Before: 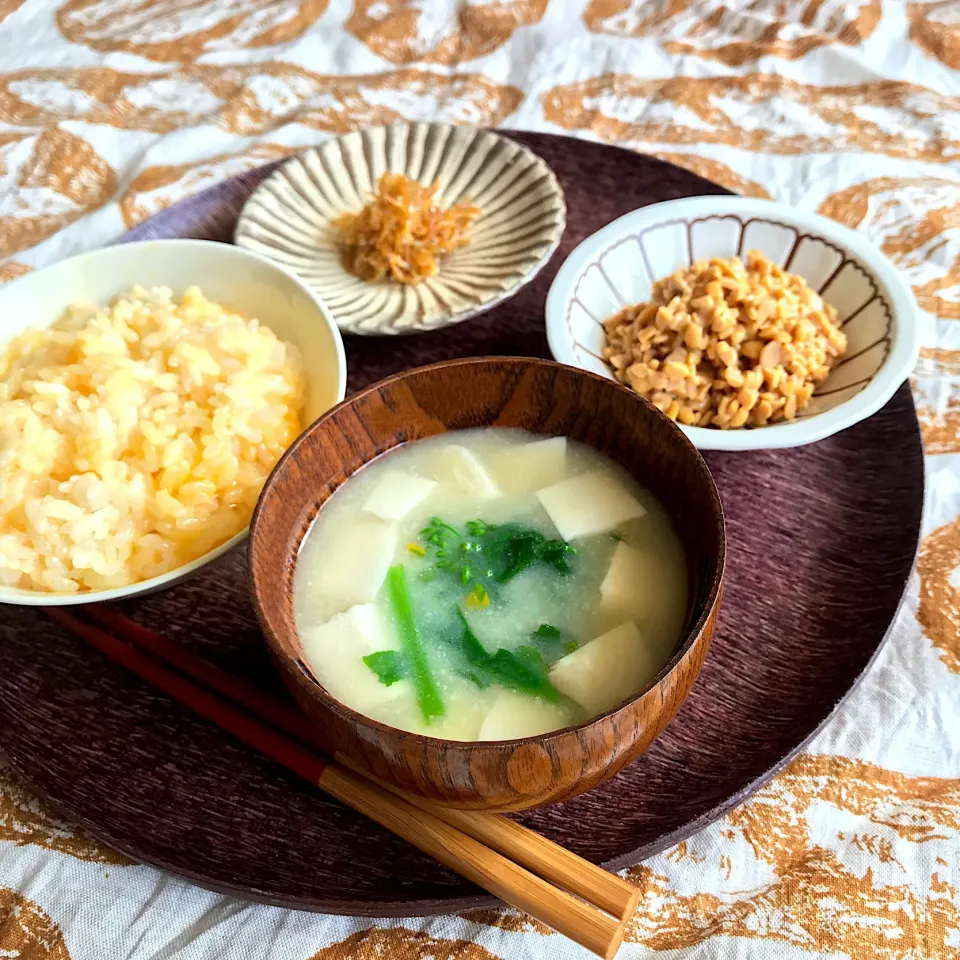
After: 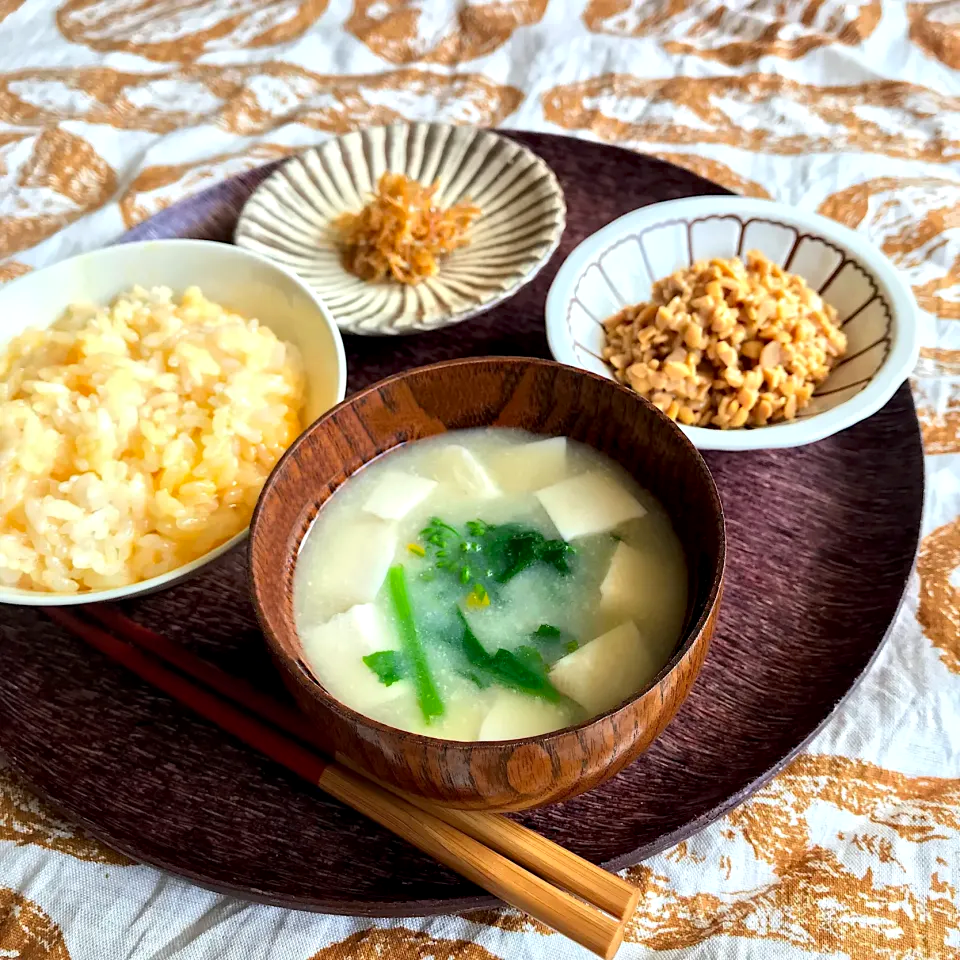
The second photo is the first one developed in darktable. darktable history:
contrast equalizer: octaves 7, y [[0.528, 0.548, 0.563, 0.562, 0.546, 0.526], [0.55 ×6], [0 ×6], [0 ×6], [0 ×6]], mix 0.522
